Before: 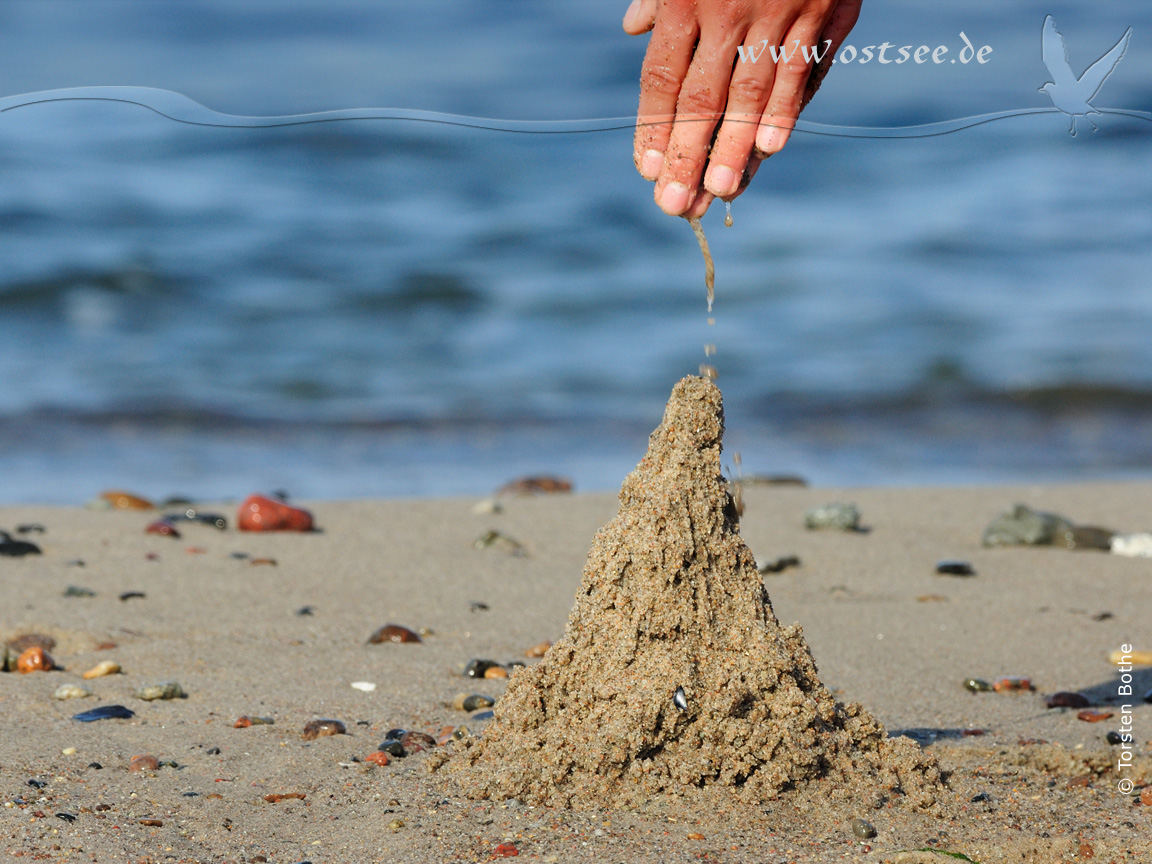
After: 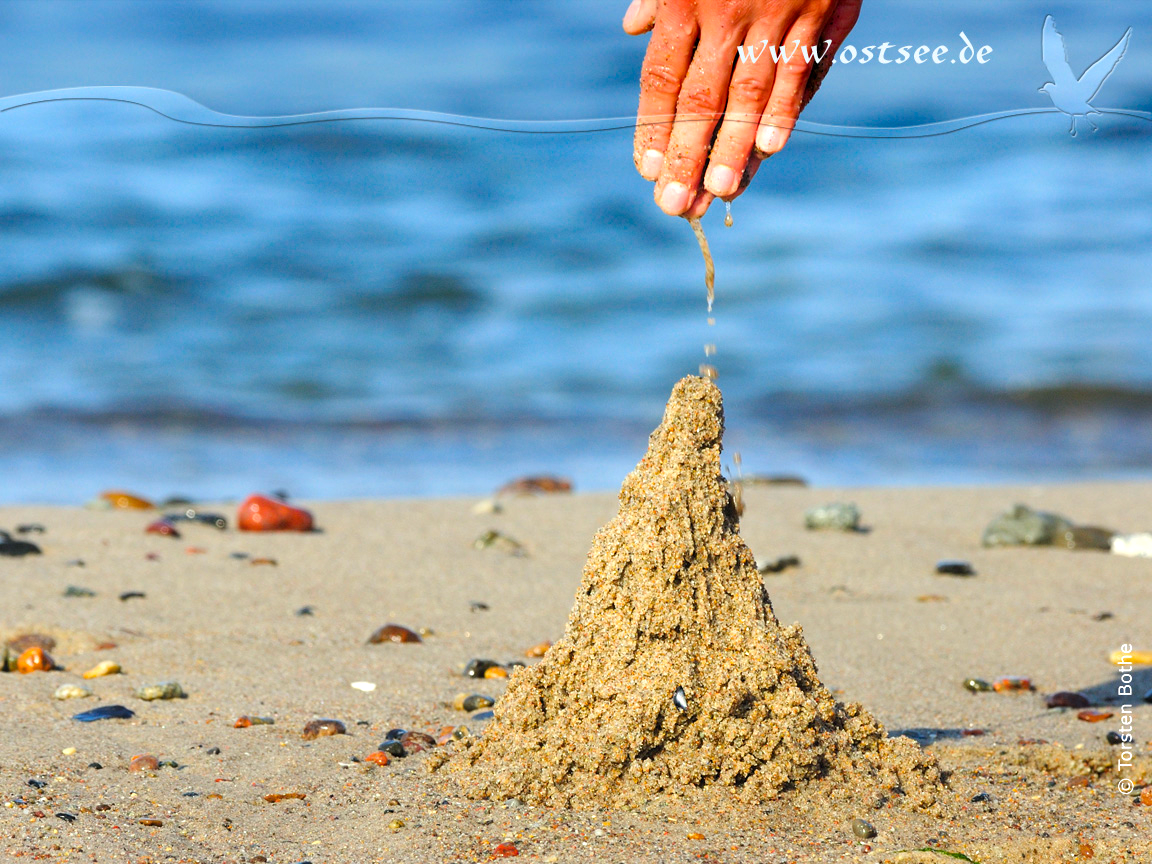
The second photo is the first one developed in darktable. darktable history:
exposure: exposure 0.6 EV, compensate highlight preservation false
color balance rgb: perceptual saturation grading › global saturation 25%, global vibrance 20%
